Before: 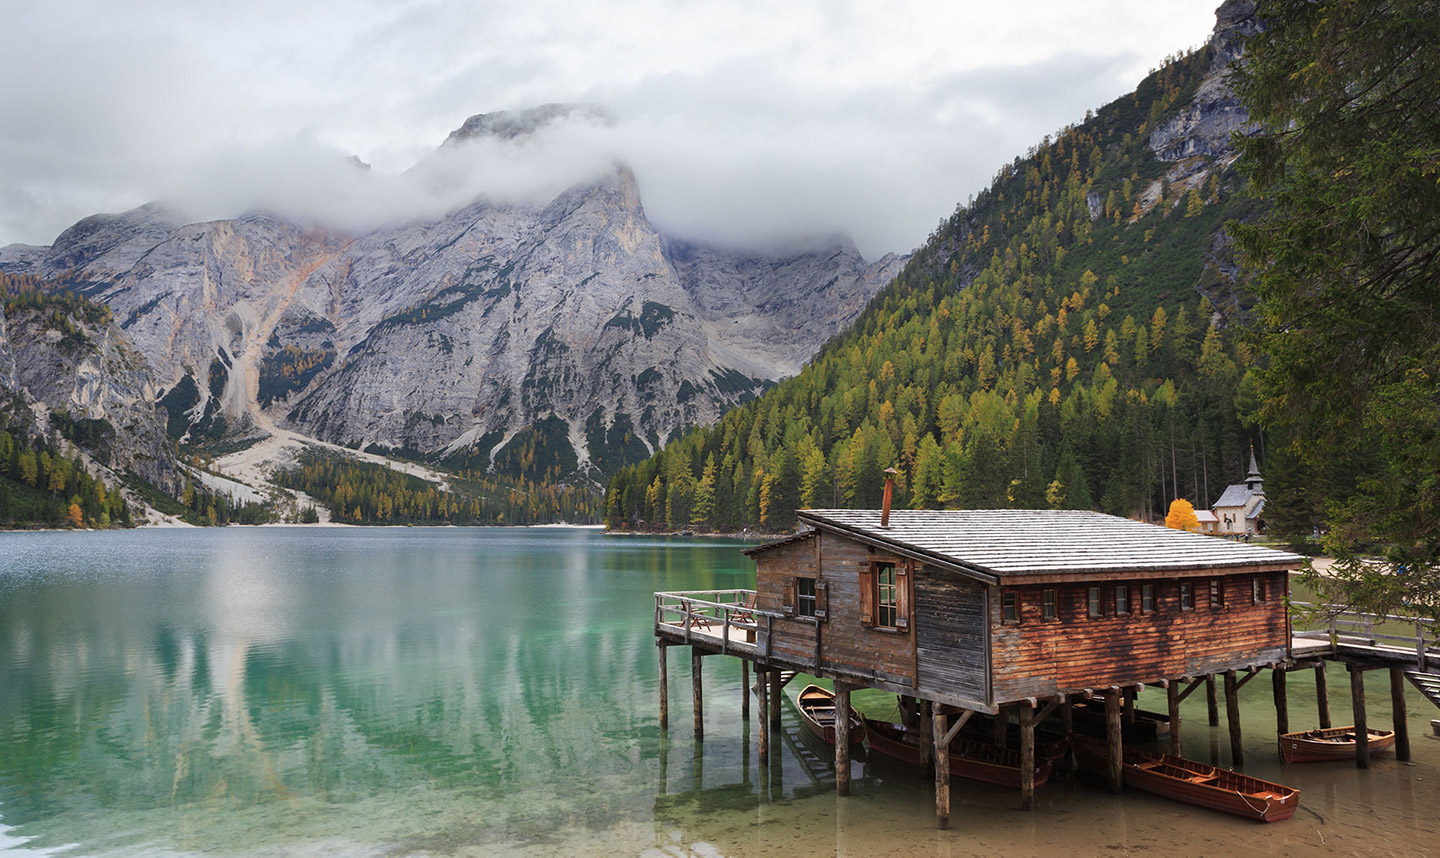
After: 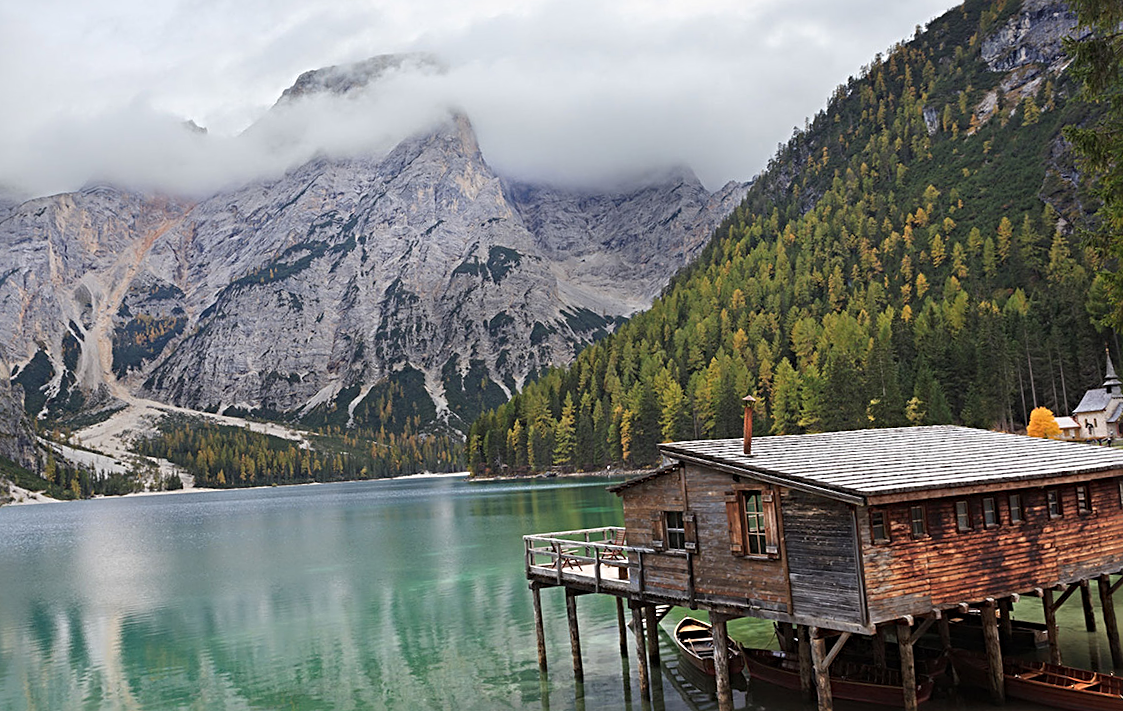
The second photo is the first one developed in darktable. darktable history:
crop and rotate: left 11.831%, top 11.346%, right 13.429%, bottom 13.899%
sharpen: radius 4
rotate and perspective: rotation -4.2°, shear 0.006, automatic cropping off
